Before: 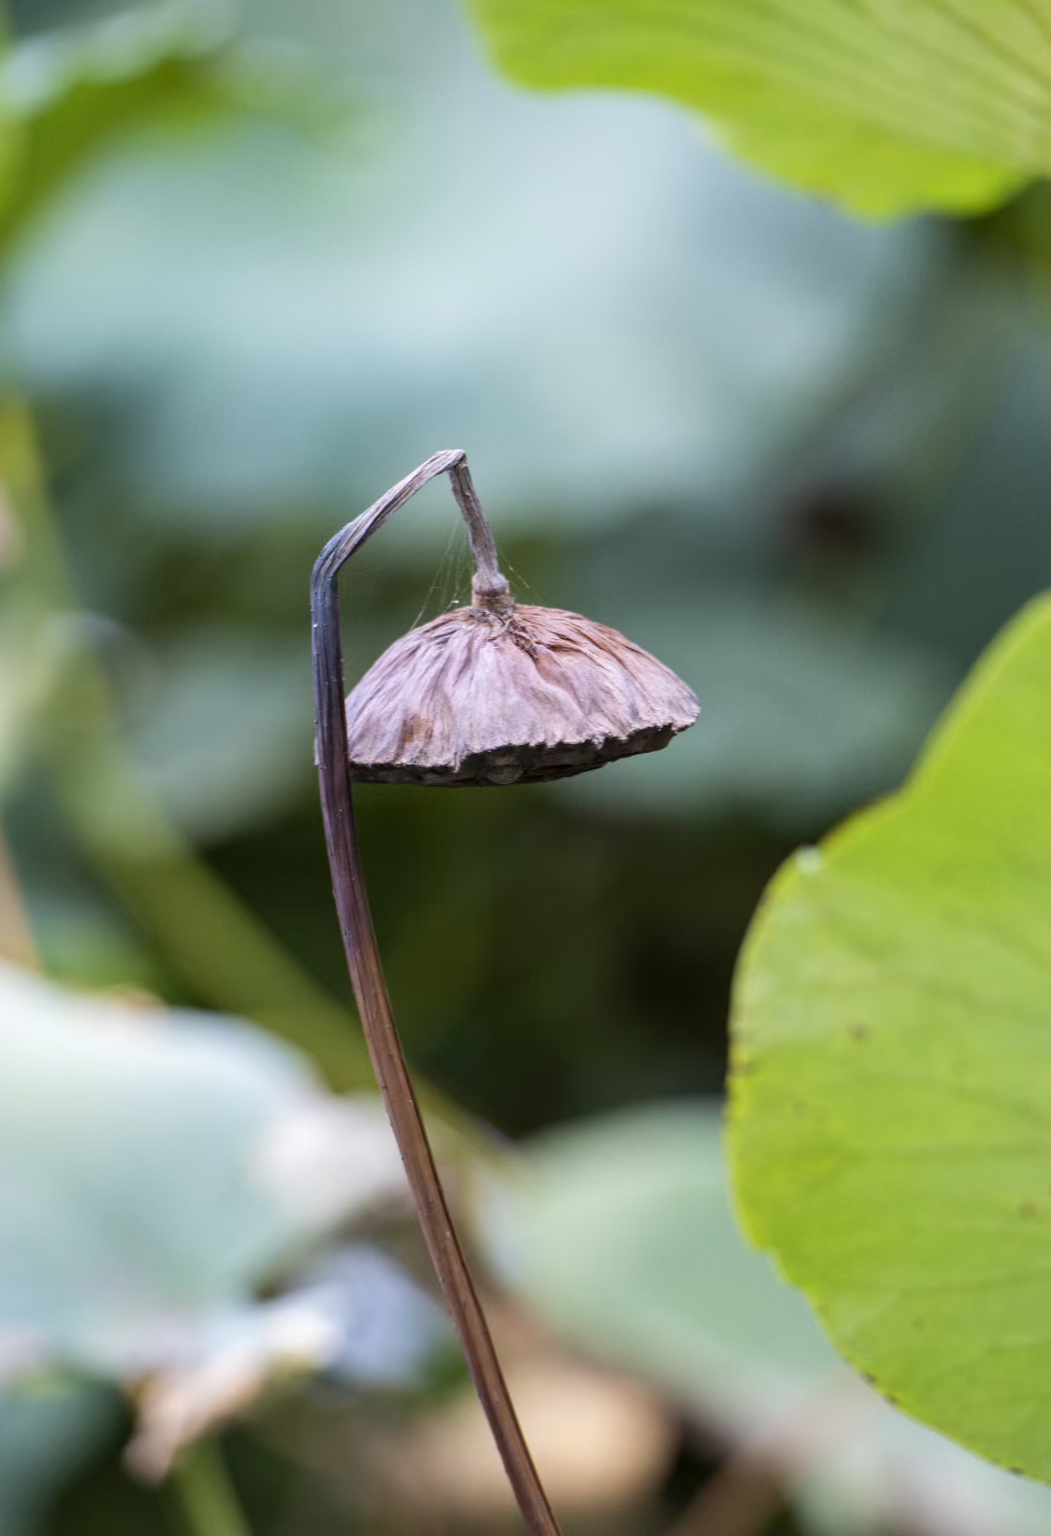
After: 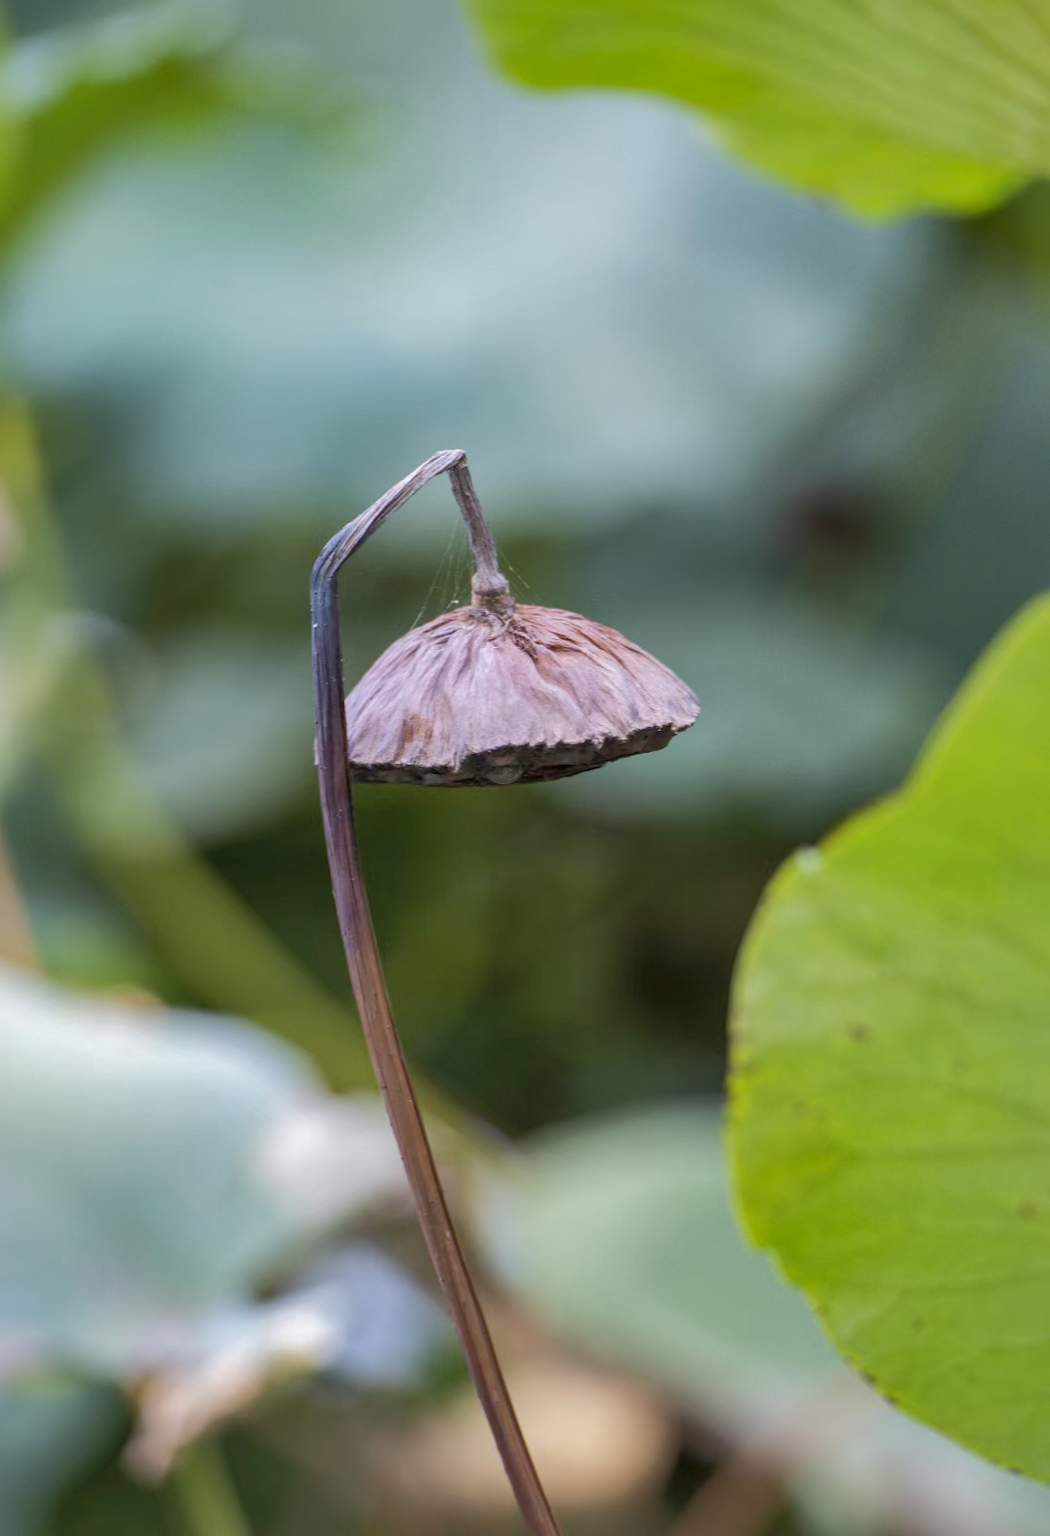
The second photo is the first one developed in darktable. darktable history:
shadows and highlights: shadows 61.31, highlights -59.73
